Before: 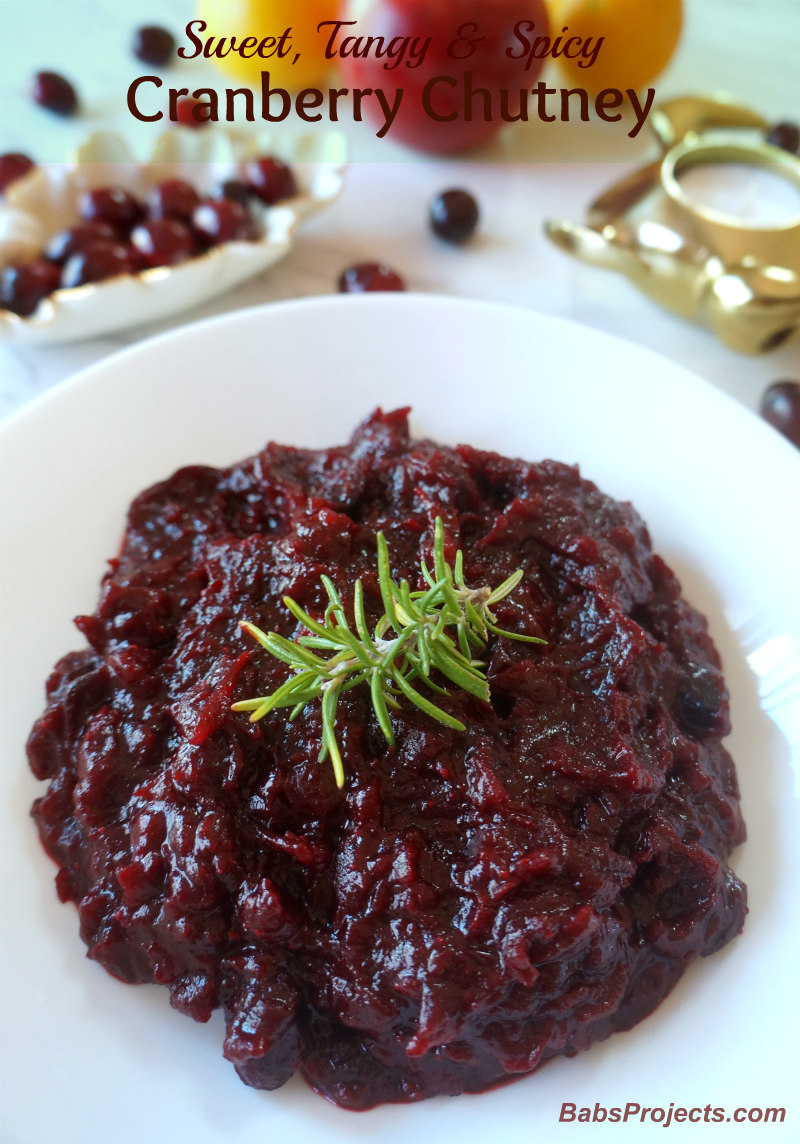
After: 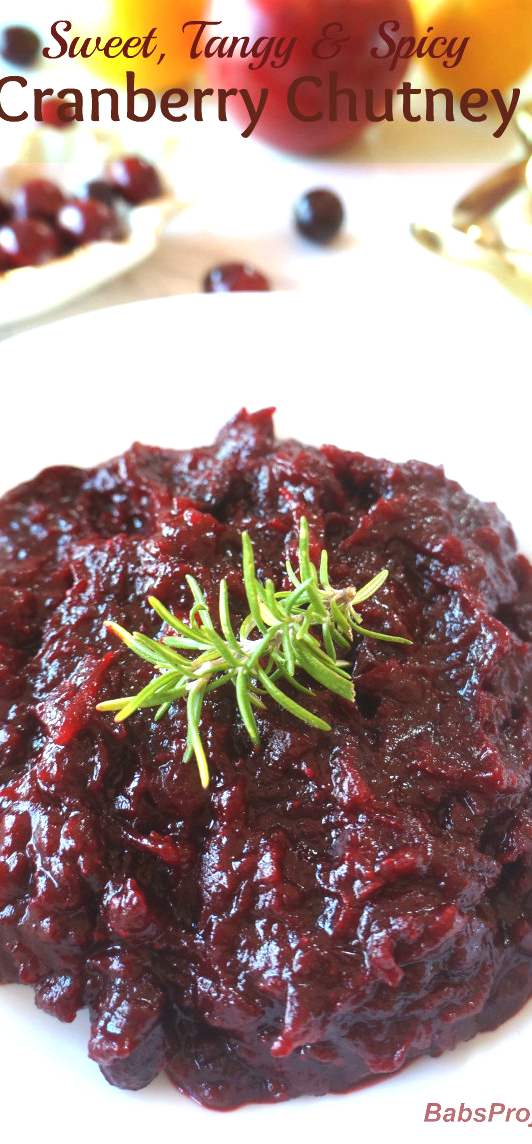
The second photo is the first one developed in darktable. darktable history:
exposure: black level correction -0.005, exposure 1.002 EV, compensate highlight preservation false
crop: left 16.899%, right 16.556%
